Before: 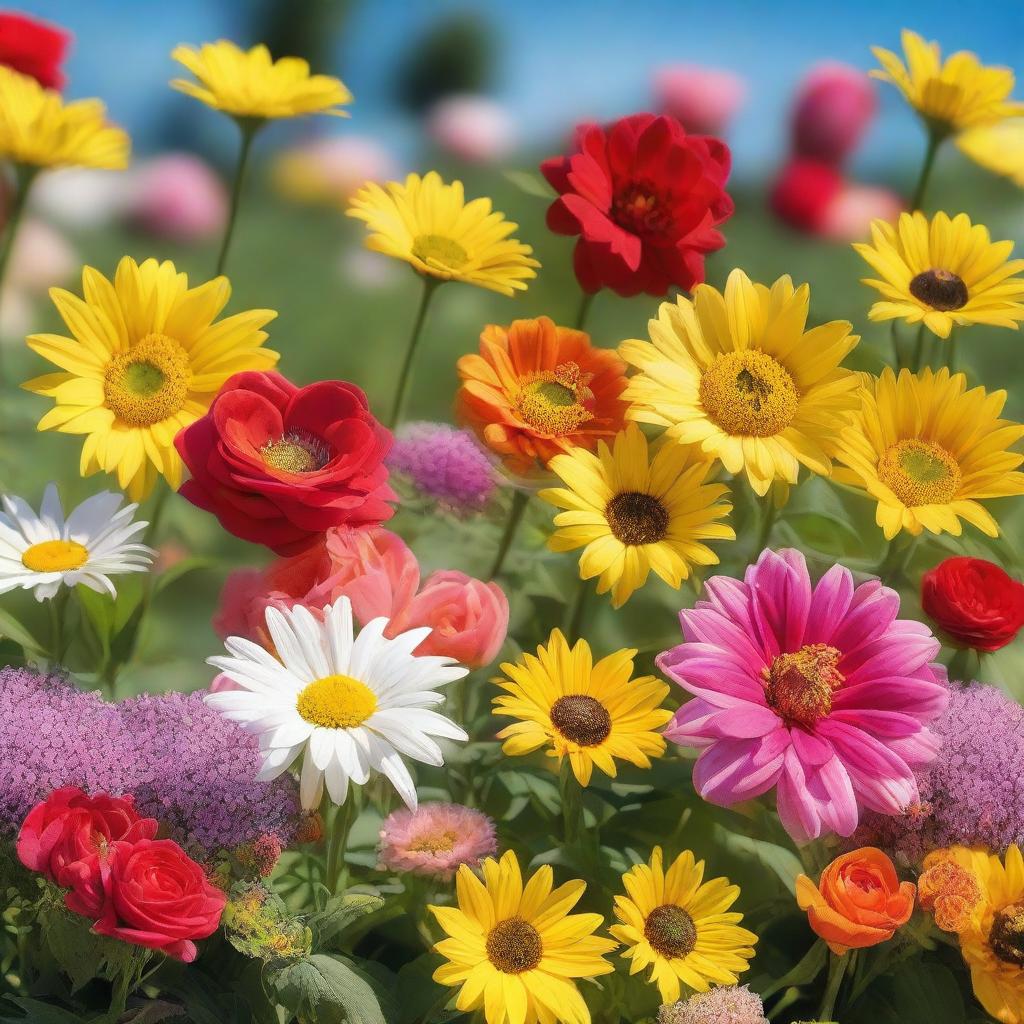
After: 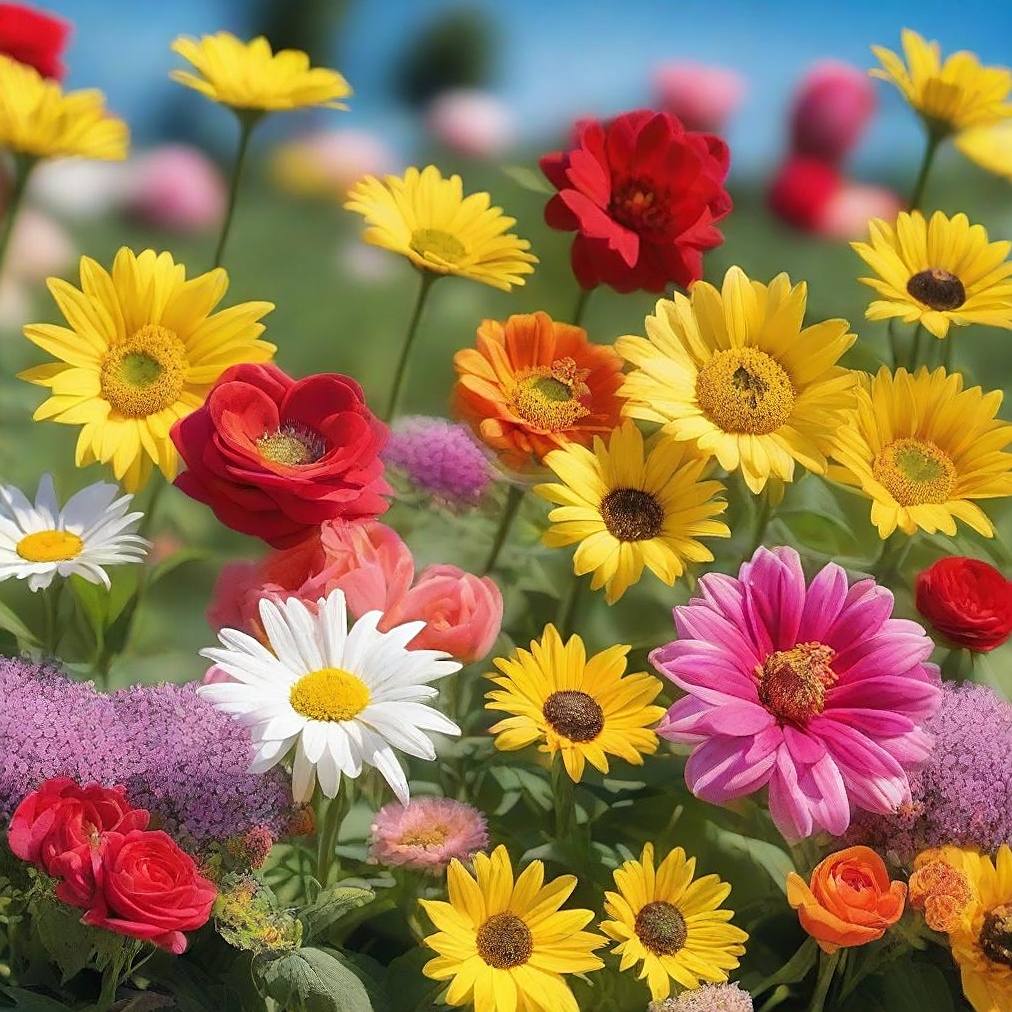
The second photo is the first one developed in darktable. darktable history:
sharpen: on, module defaults
crop and rotate: angle -0.626°
